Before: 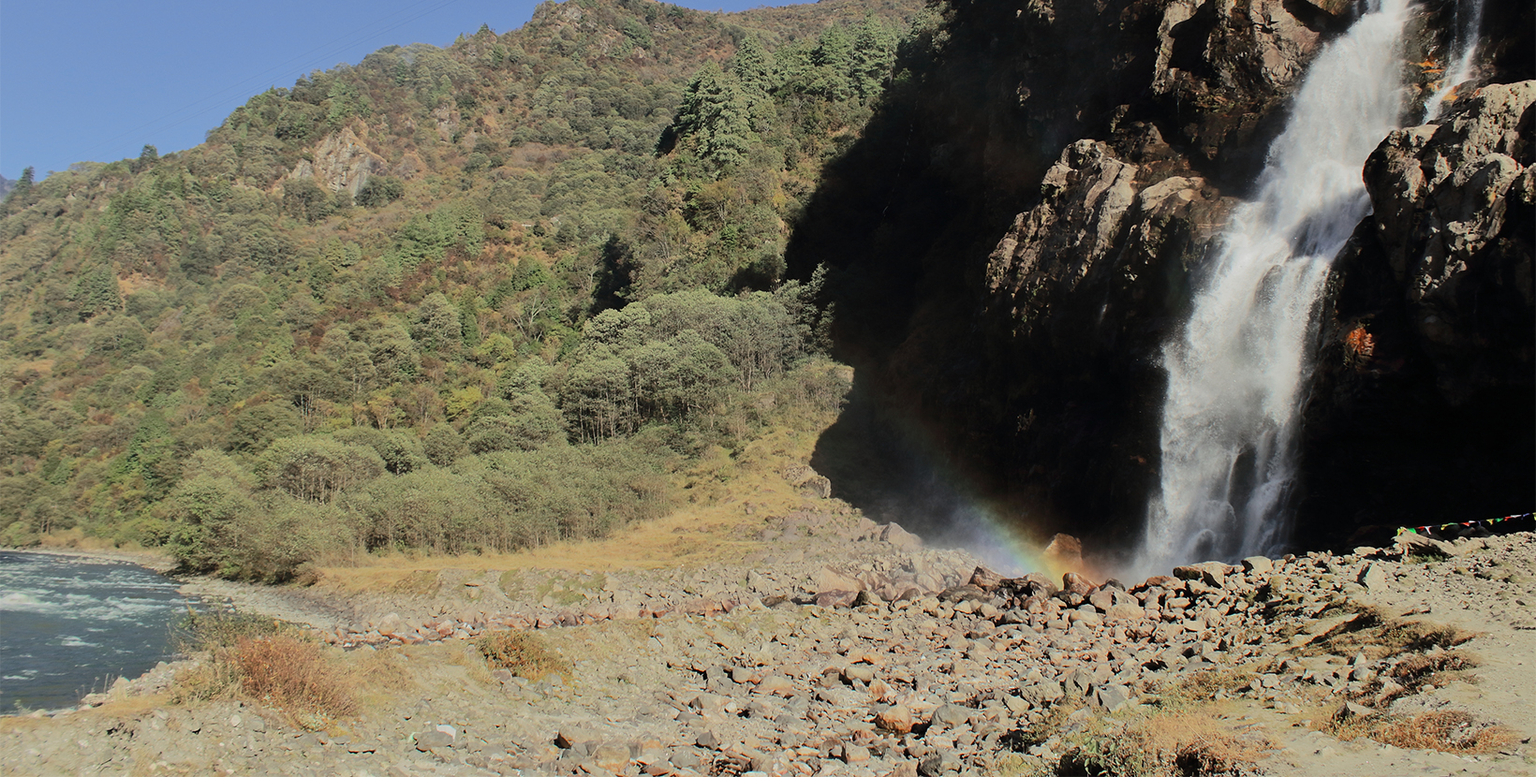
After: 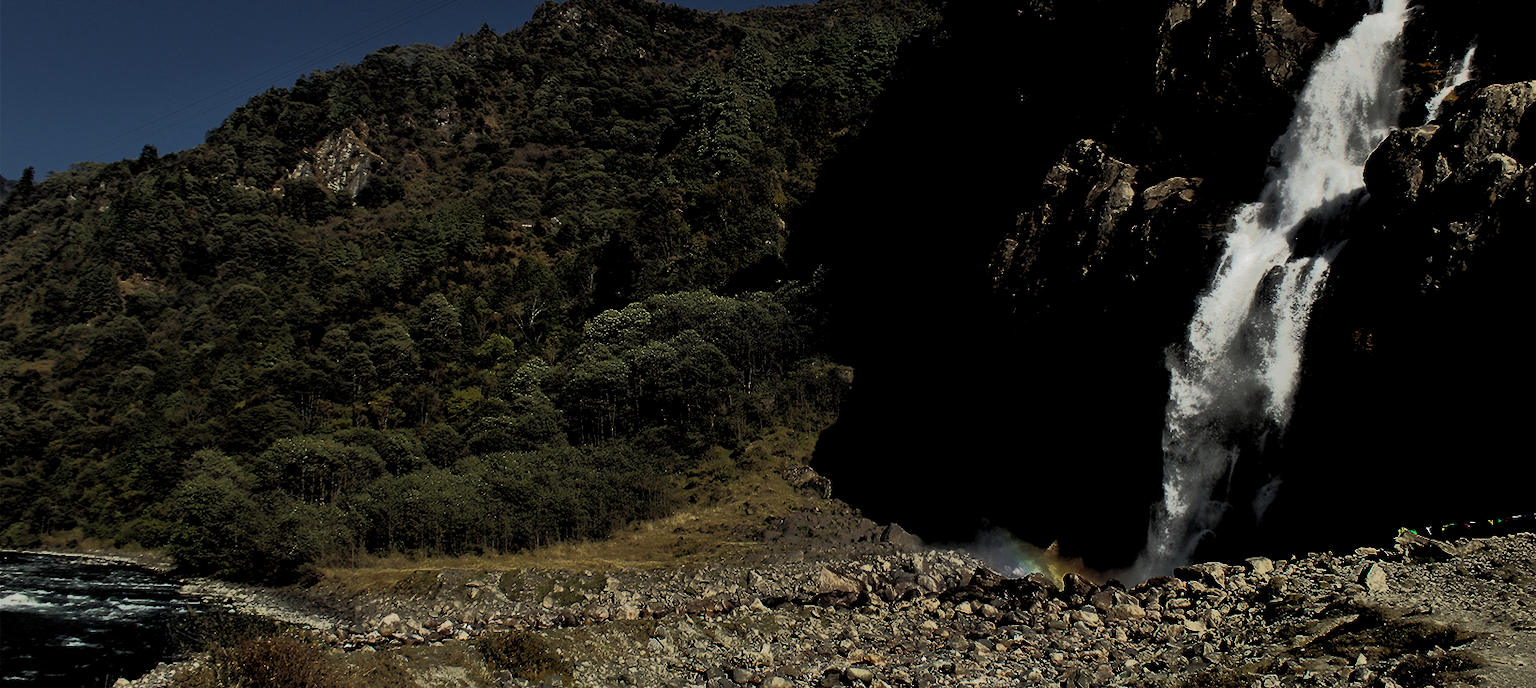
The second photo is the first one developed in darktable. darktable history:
tone curve: curves: ch0 [(0, 0) (0.003, 0.003) (0.011, 0.01) (0.025, 0.023) (0.044, 0.042) (0.069, 0.065) (0.1, 0.094) (0.136, 0.128) (0.177, 0.167) (0.224, 0.211) (0.277, 0.261) (0.335, 0.316) (0.399, 0.376) (0.468, 0.441) (0.543, 0.685) (0.623, 0.741) (0.709, 0.8) (0.801, 0.863) (0.898, 0.929) (1, 1)], color space Lab, linked channels, preserve colors none
levels: levels [0.182, 0.542, 0.902]
contrast brightness saturation: brightness -0.525
crop and rotate: top 0%, bottom 11.384%
